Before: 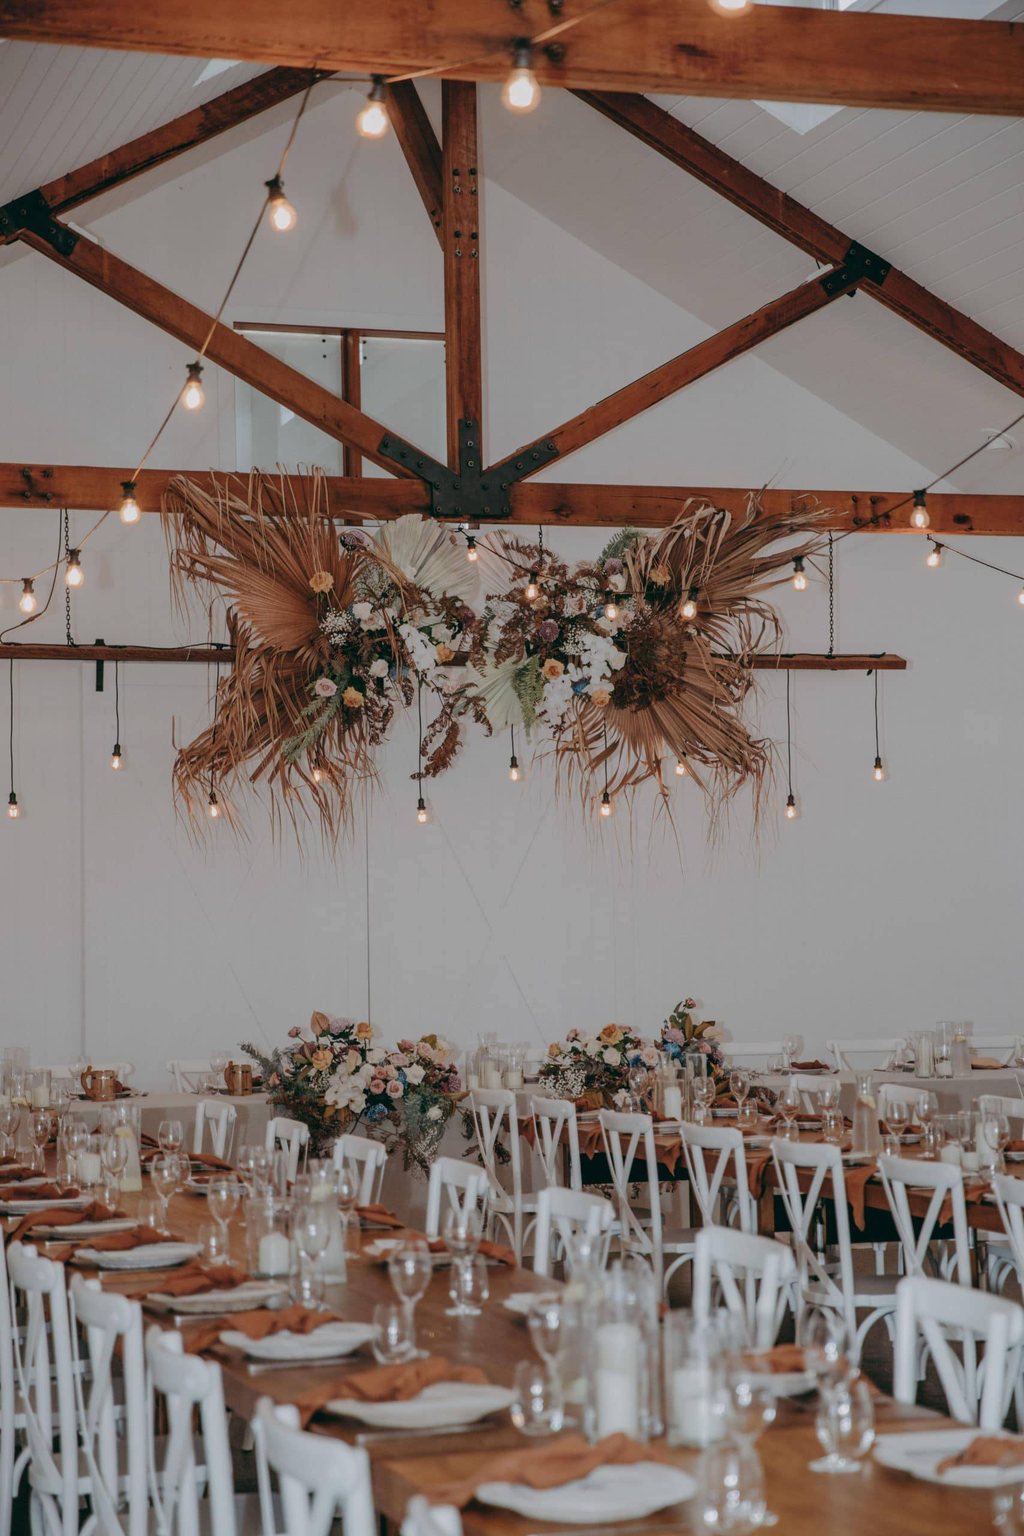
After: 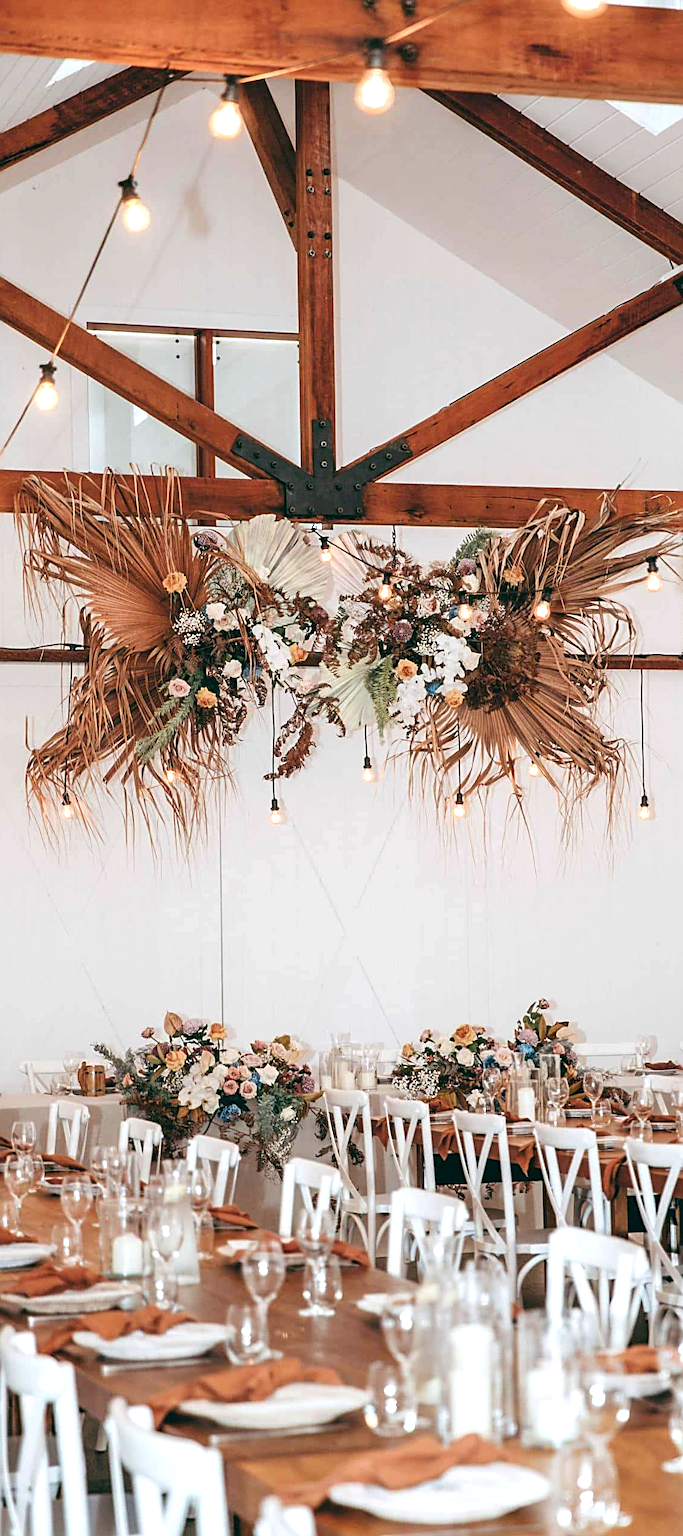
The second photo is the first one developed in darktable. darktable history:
crop and rotate: left 14.378%, right 18.929%
sharpen: radius 2.531, amount 0.618
levels: levels [0, 0.352, 0.703]
